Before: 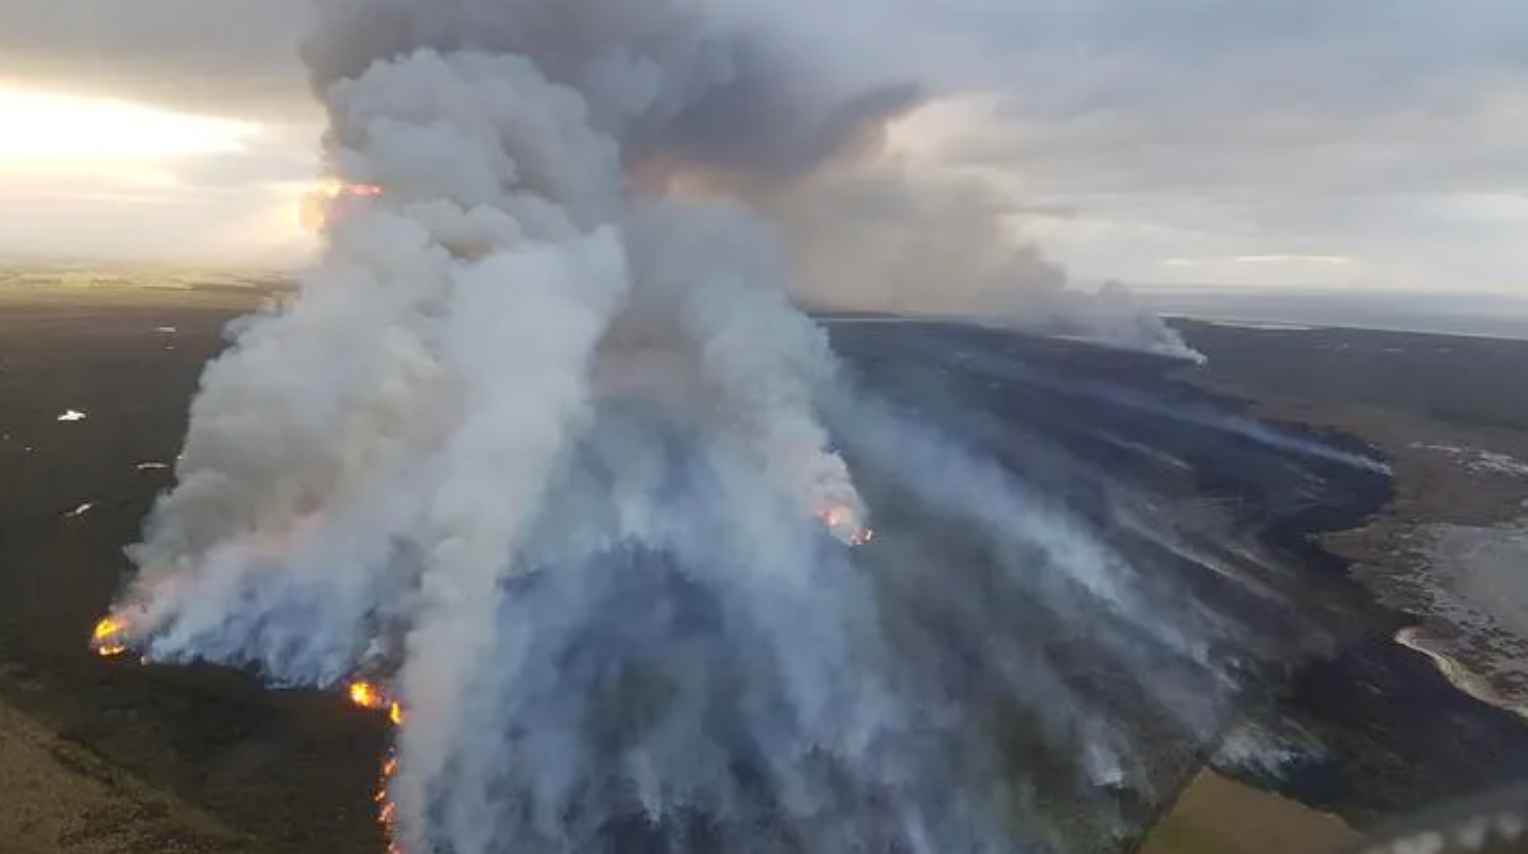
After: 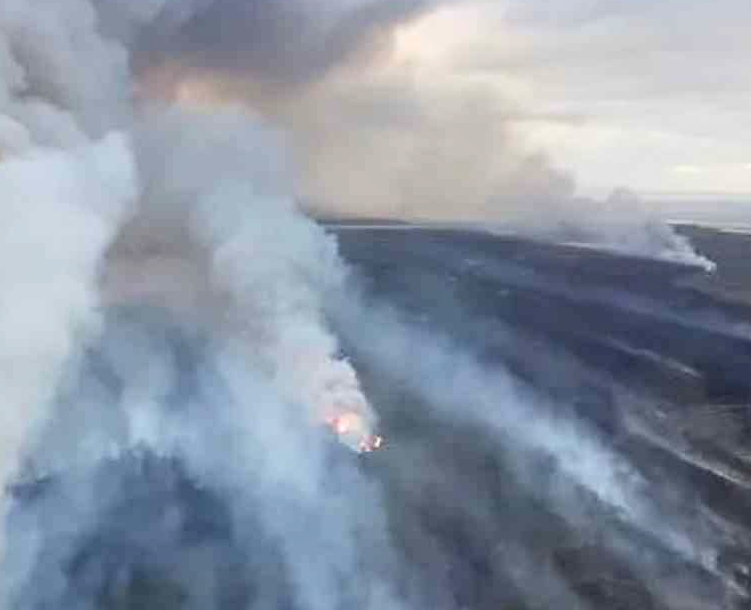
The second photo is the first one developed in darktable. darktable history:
local contrast: detail 130%
contrast brightness saturation: contrast 0.202, brightness 0.162, saturation 0.217
crop: left 32.171%, top 11.003%, right 18.668%, bottom 17.502%
